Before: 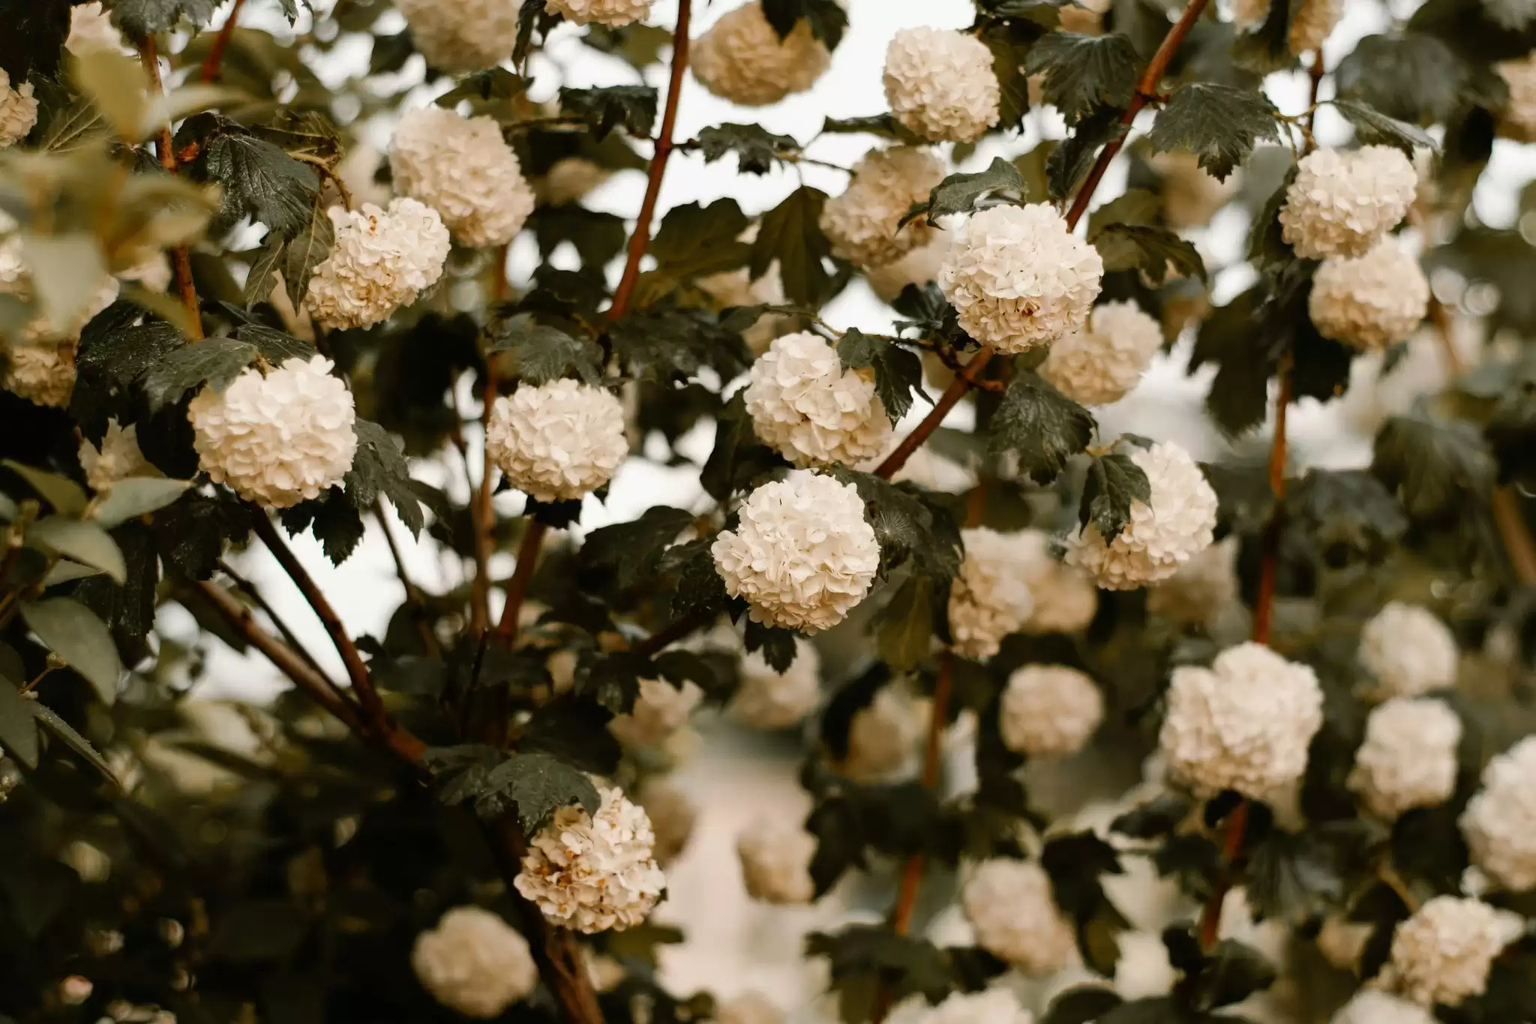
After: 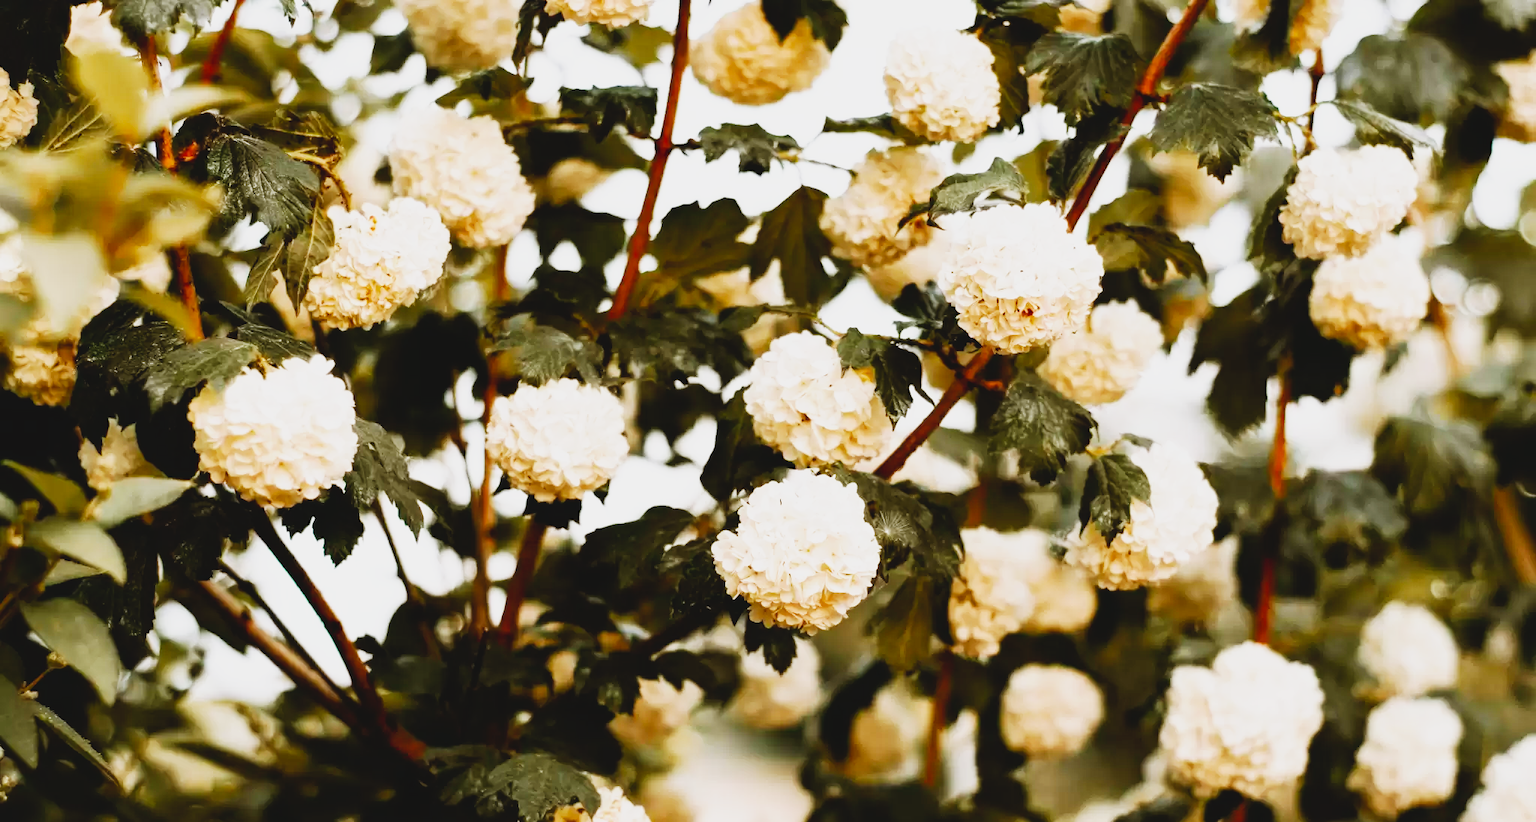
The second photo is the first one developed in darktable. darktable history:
crop: bottom 19.644%
white balance: red 0.984, blue 1.059
base curve: curves: ch0 [(0, 0) (0.007, 0.004) (0.027, 0.03) (0.046, 0.07) (0.207, 0.54) (0.442, 0.872) (0.673, 0.972) (1, 1)], preserve colors none
contrast brightness saturation: contrast -0.11
